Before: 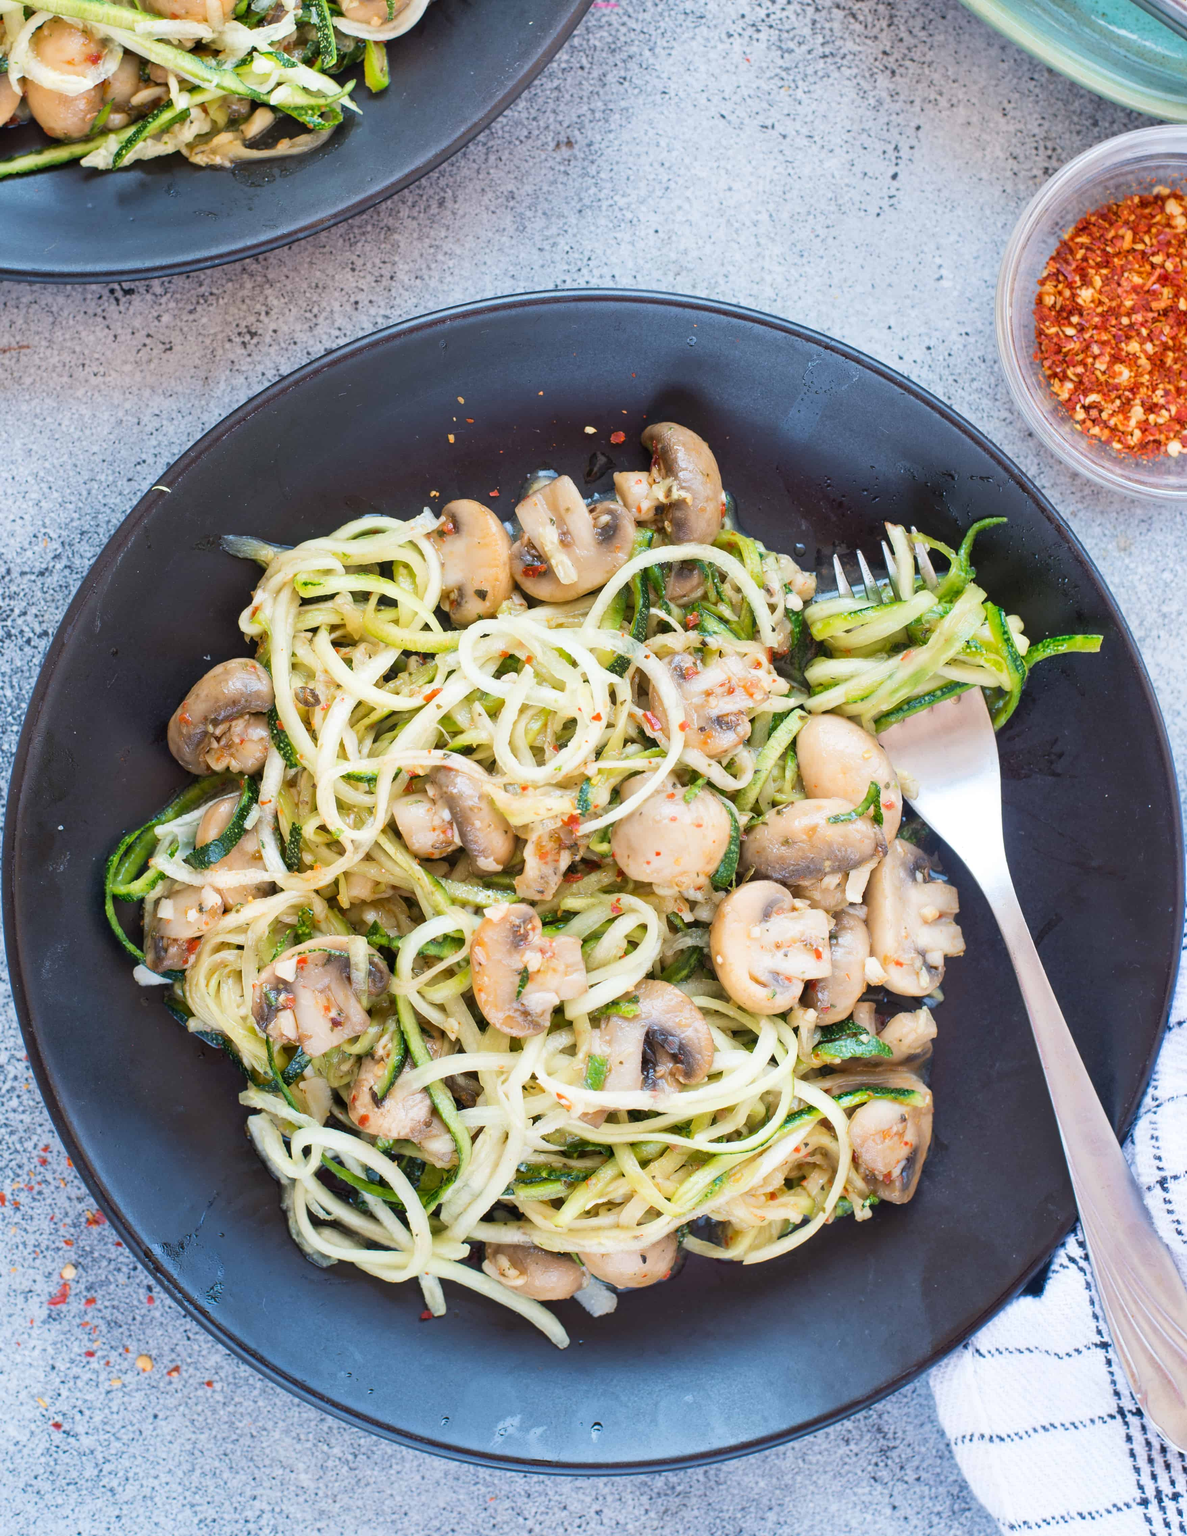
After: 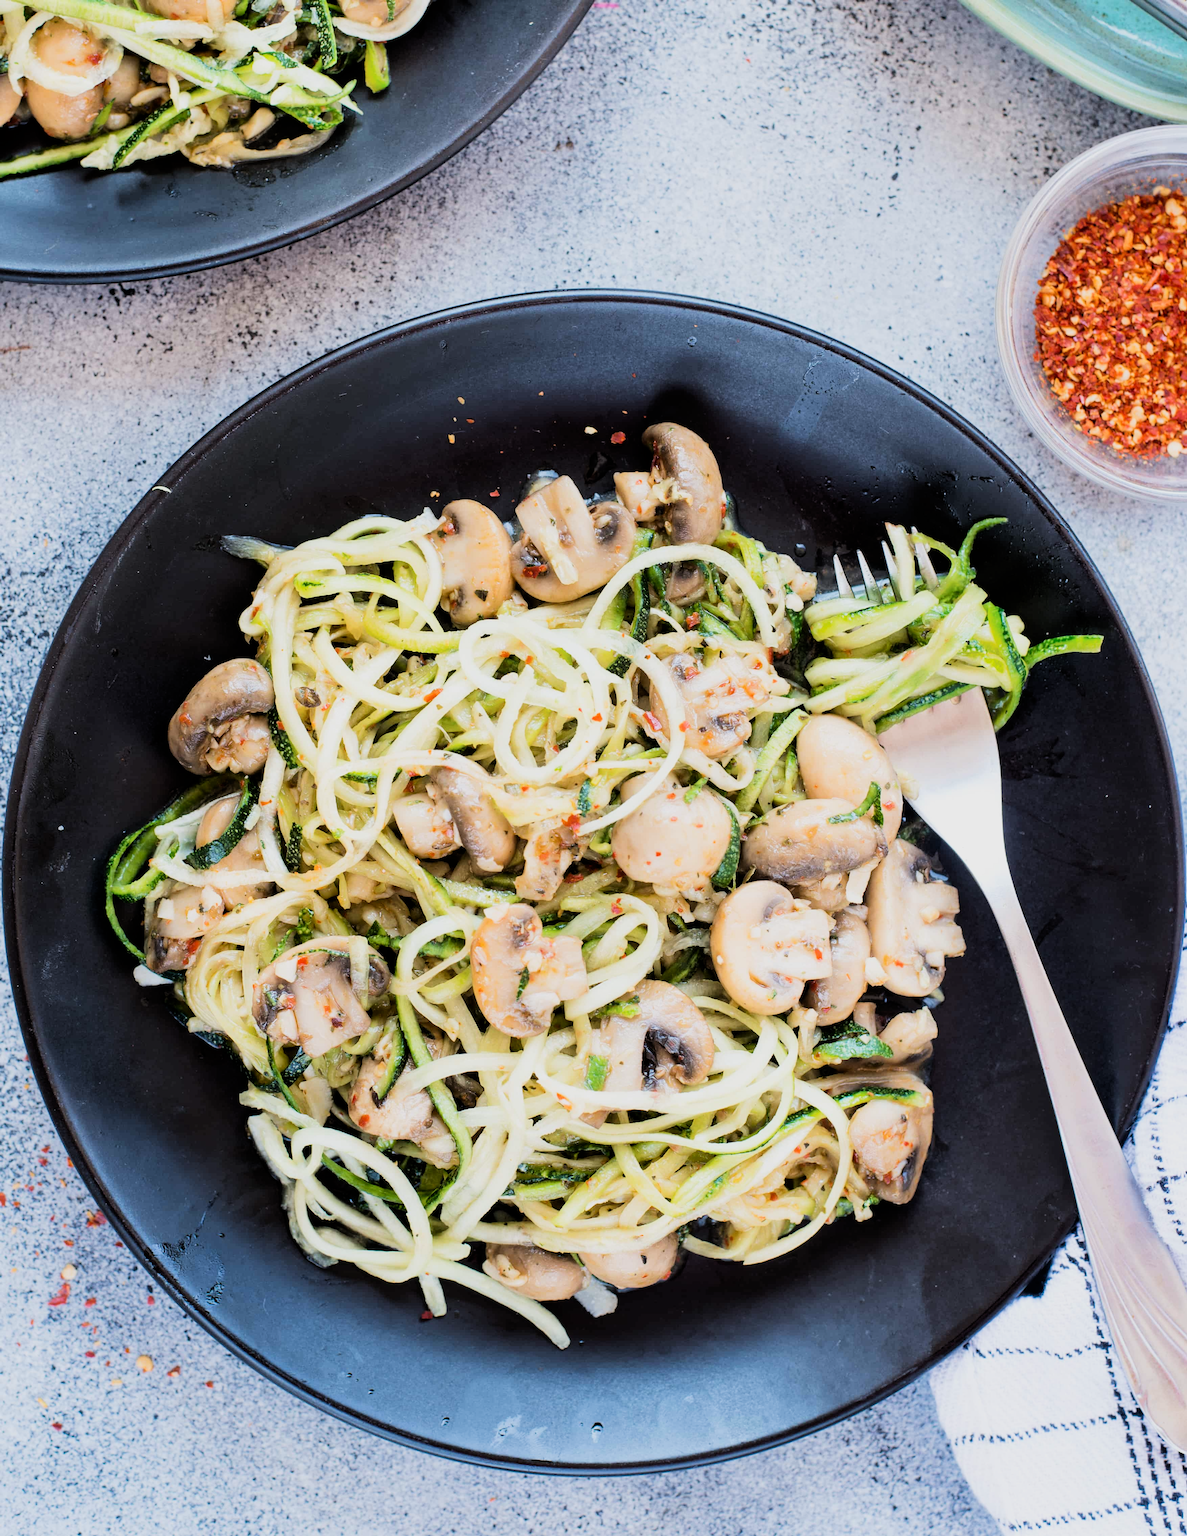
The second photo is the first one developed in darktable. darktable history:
filmic rgb: black relative exposure -5 EV, hardness 2.88, contrast 1.4, highlights saturation mix -30%
contrast brightness saturation: contrast 0.08, saturation 0.02
